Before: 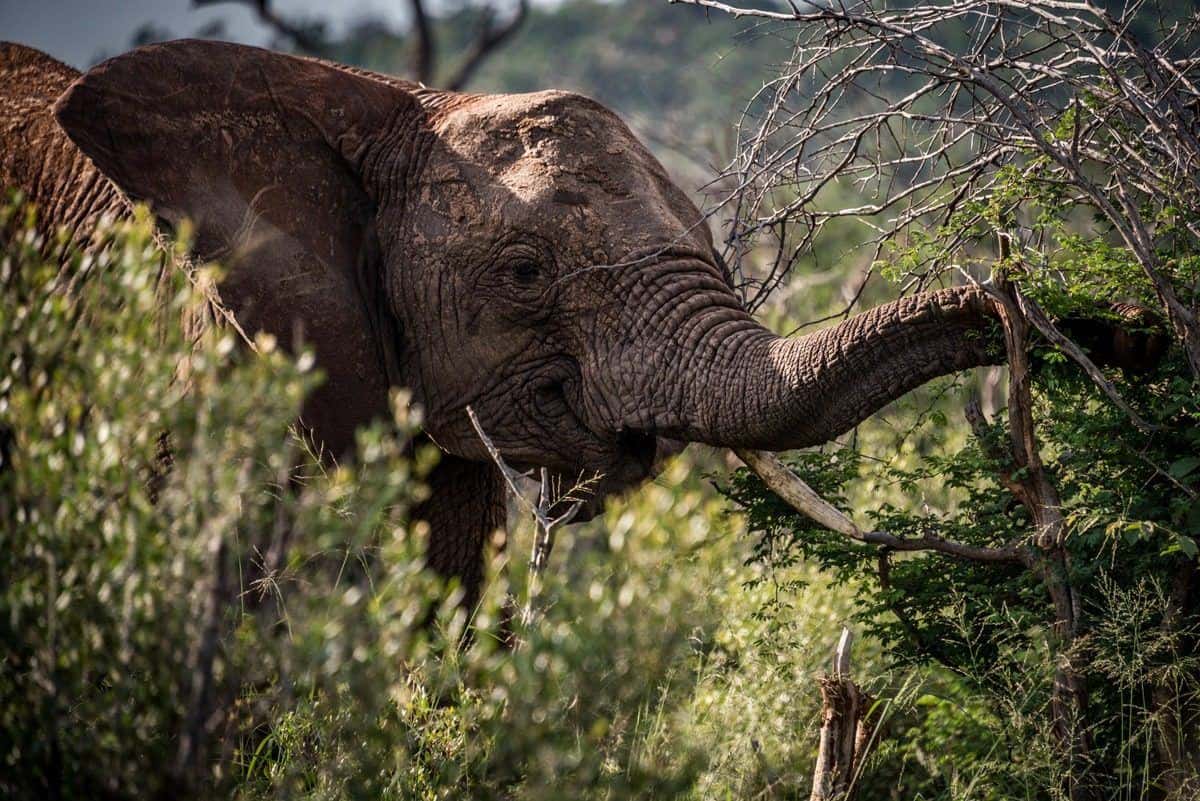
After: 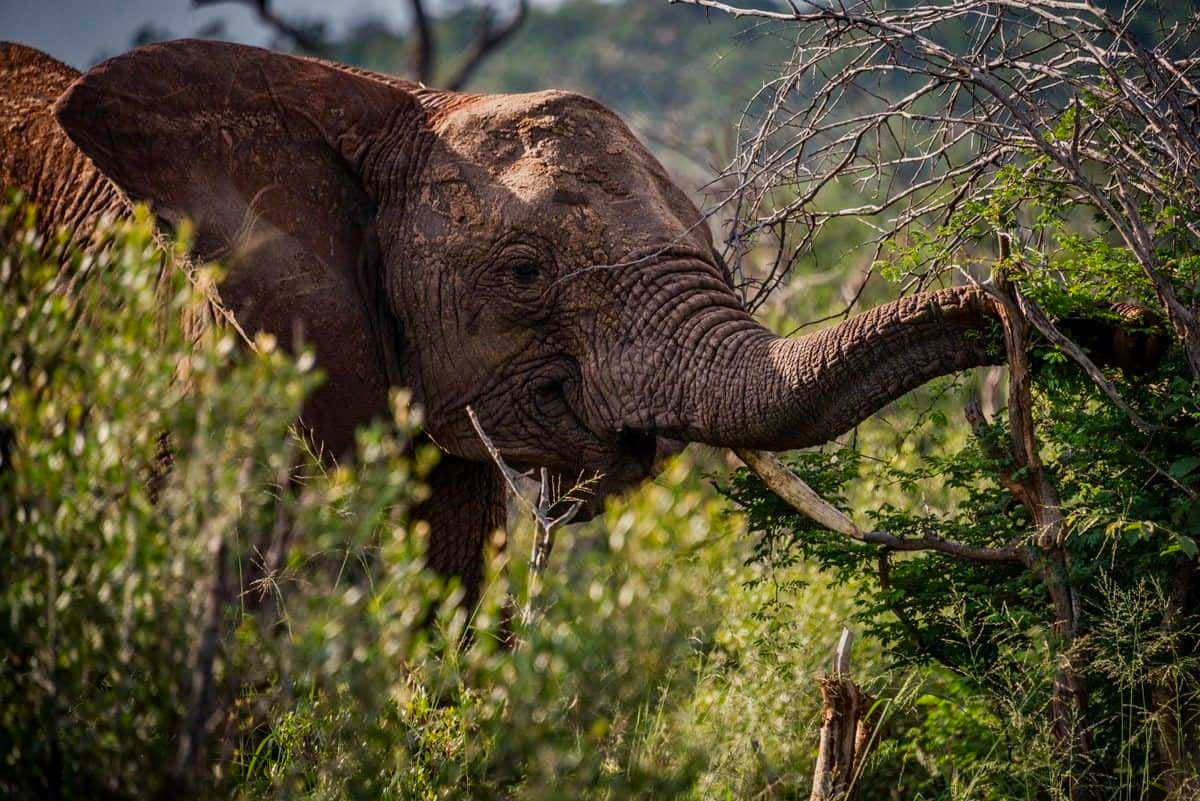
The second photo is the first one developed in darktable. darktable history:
color correction: highlights b* 0.017, saturation 1.36
tone equalizer: -8 EV -0.002 EV, -7 EV 0.004 EV, -6 EV -0.019 EV, -5 EV 0.012 EV, -4 EV -0.013 EV, -3 EV 0.026 EV, -2 EV -0.087 EV, -1 EV -0.292 EV, +0 EV -0.61 EV
